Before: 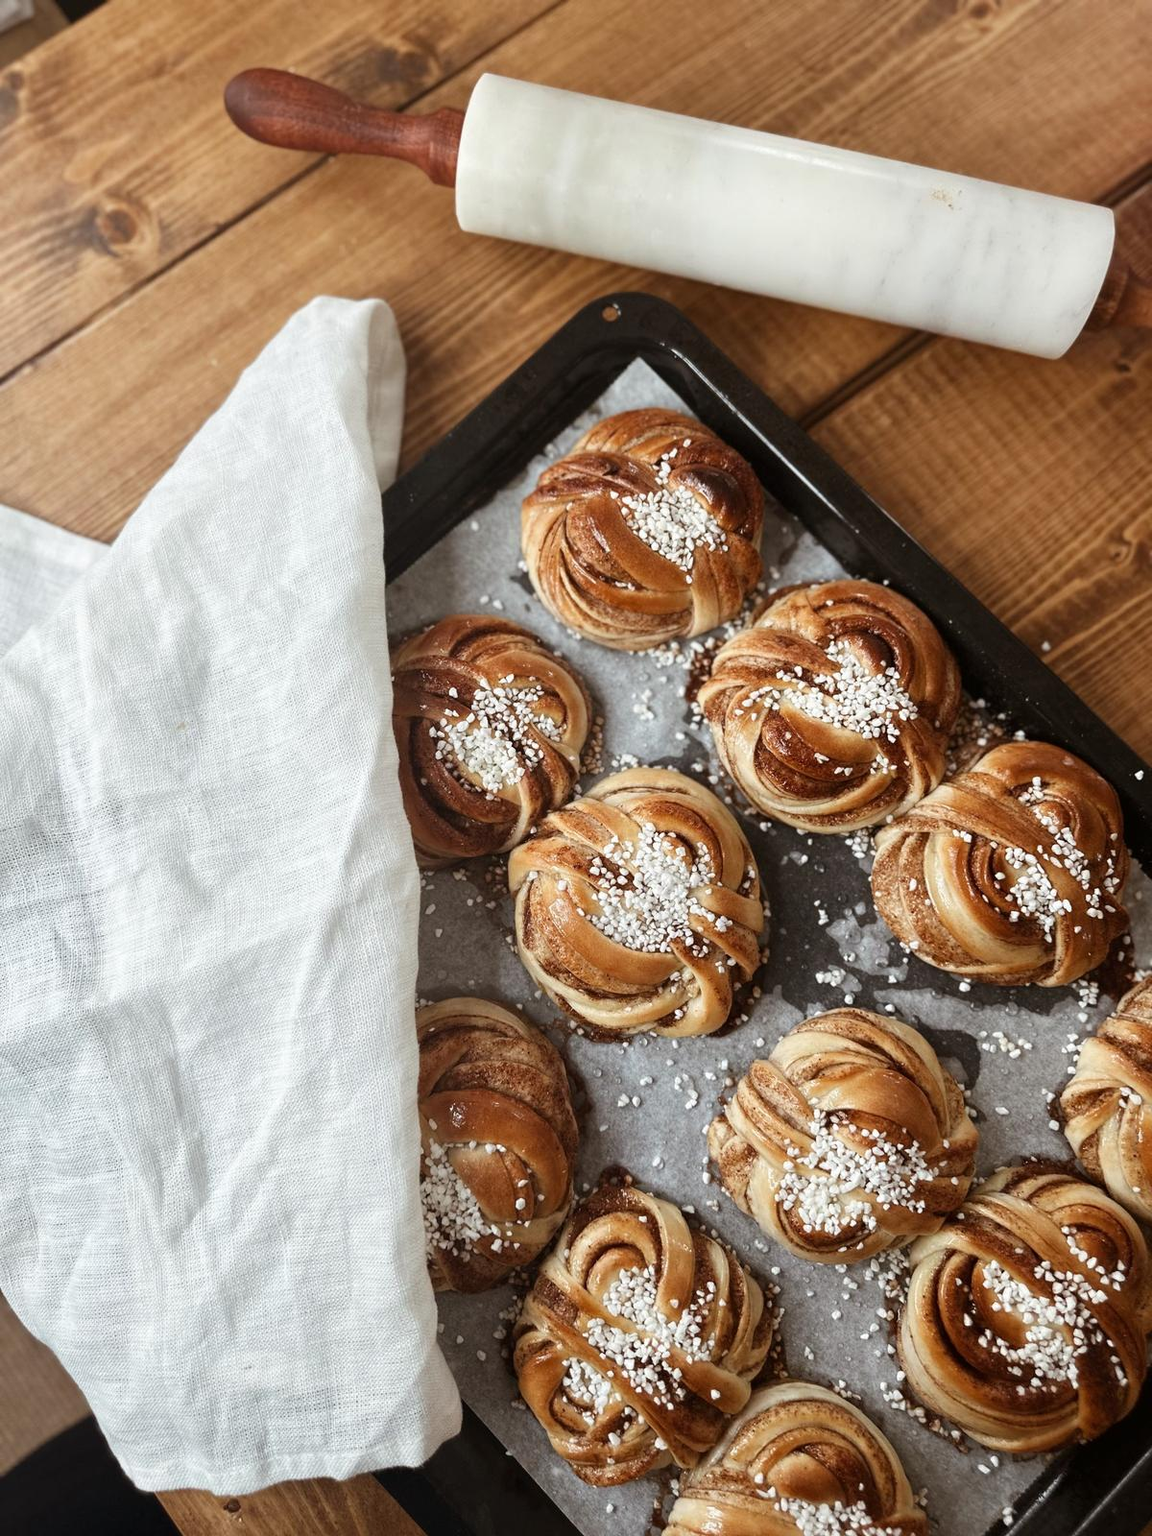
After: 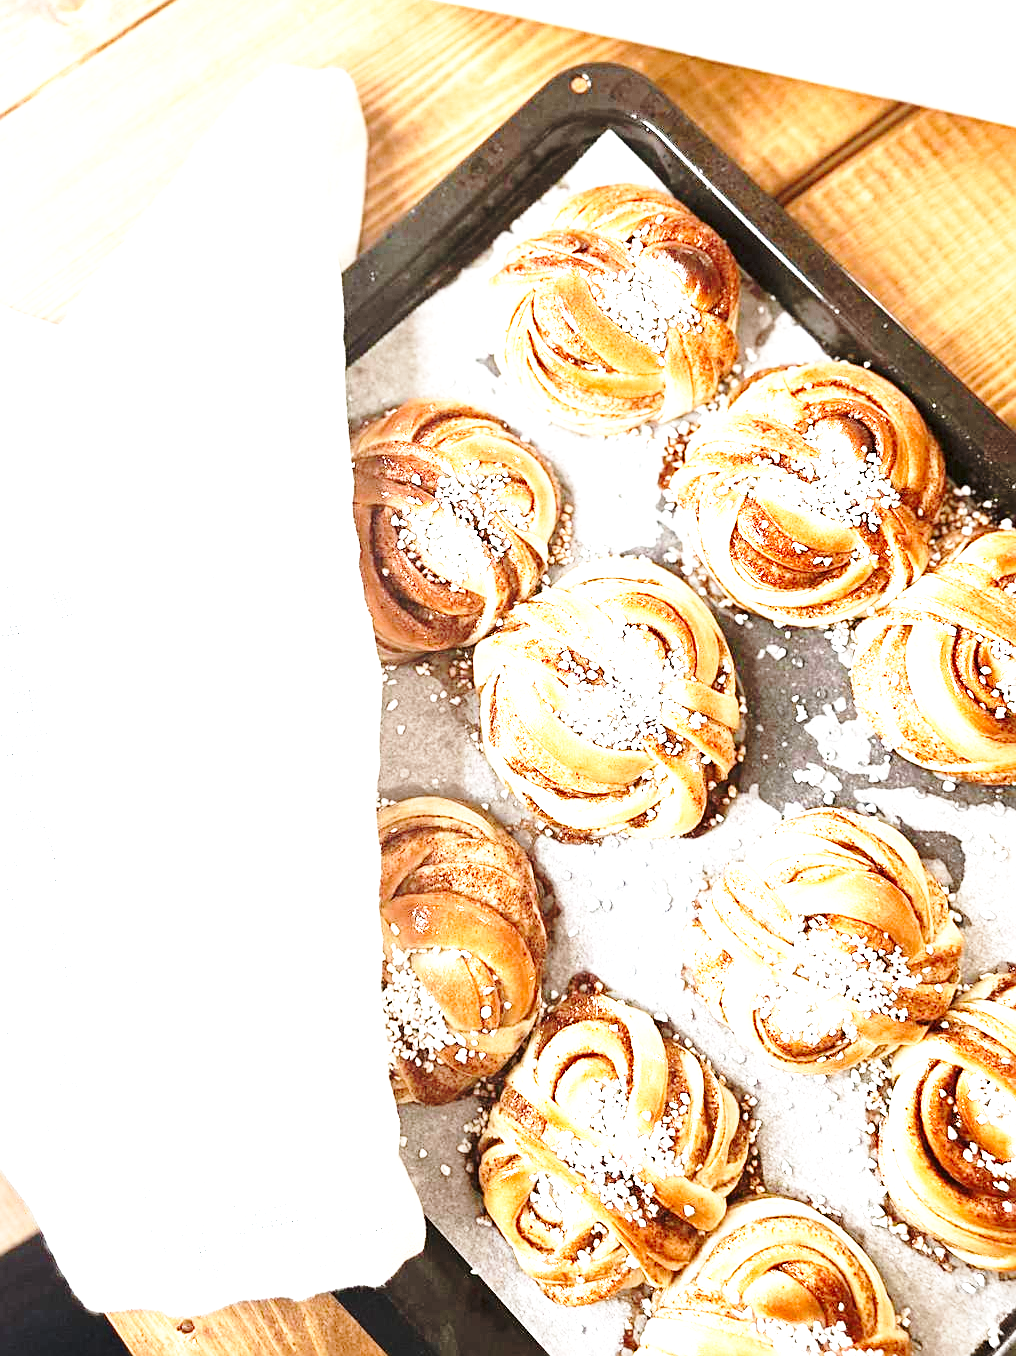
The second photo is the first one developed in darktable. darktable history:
crop and rotate: left 4.668%, top 15.237%, right 10.66%
exposure: exposure 2.183 EV, compensate exposure bias true, compensate highlight preservation false
sharpen: on, module defaults
base curve: curves: ch0 [(0, 0) (0.032, 0.037) (0.105, 0.228) (0.435, 0.76) (0.856, 0.983) (1, 1)], preserve colors none
